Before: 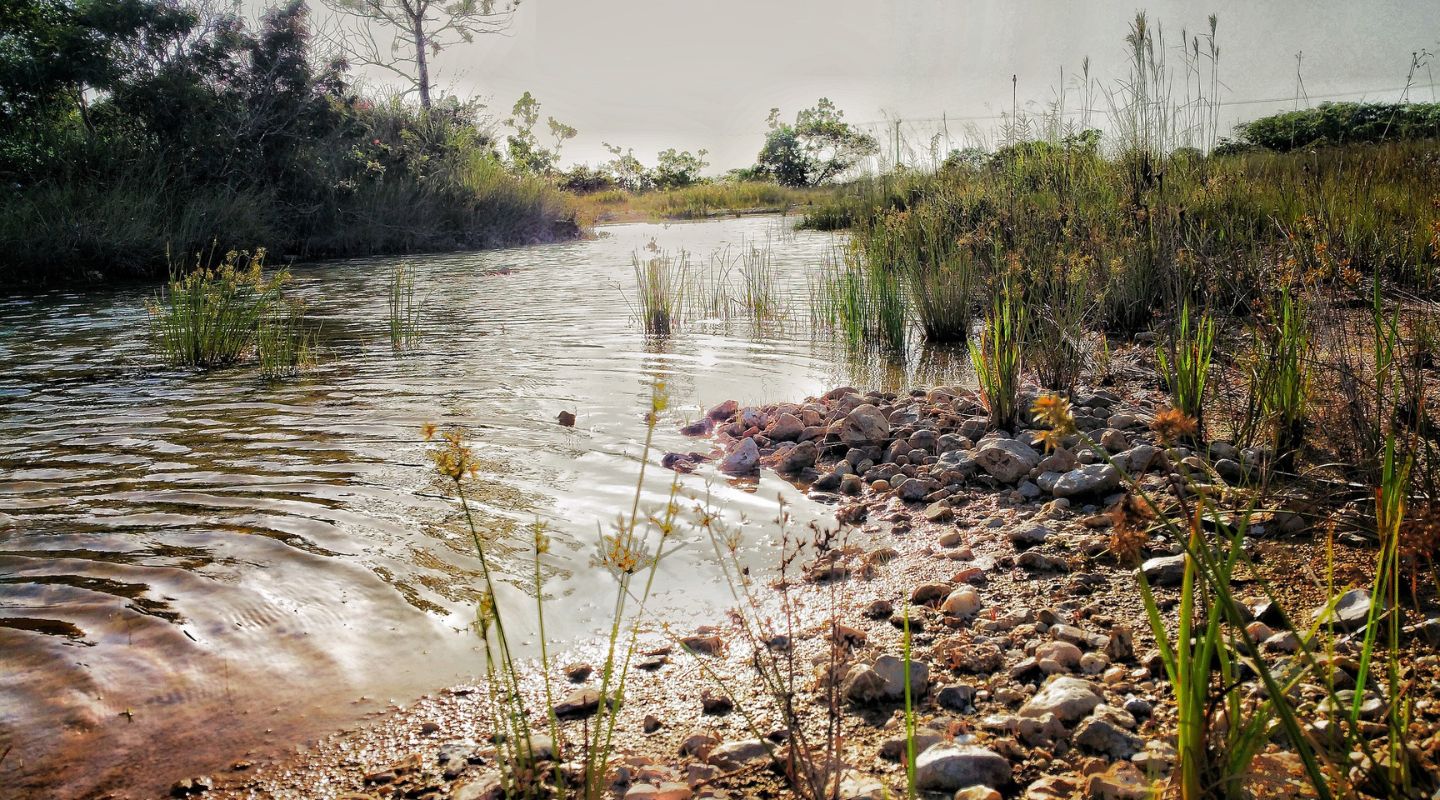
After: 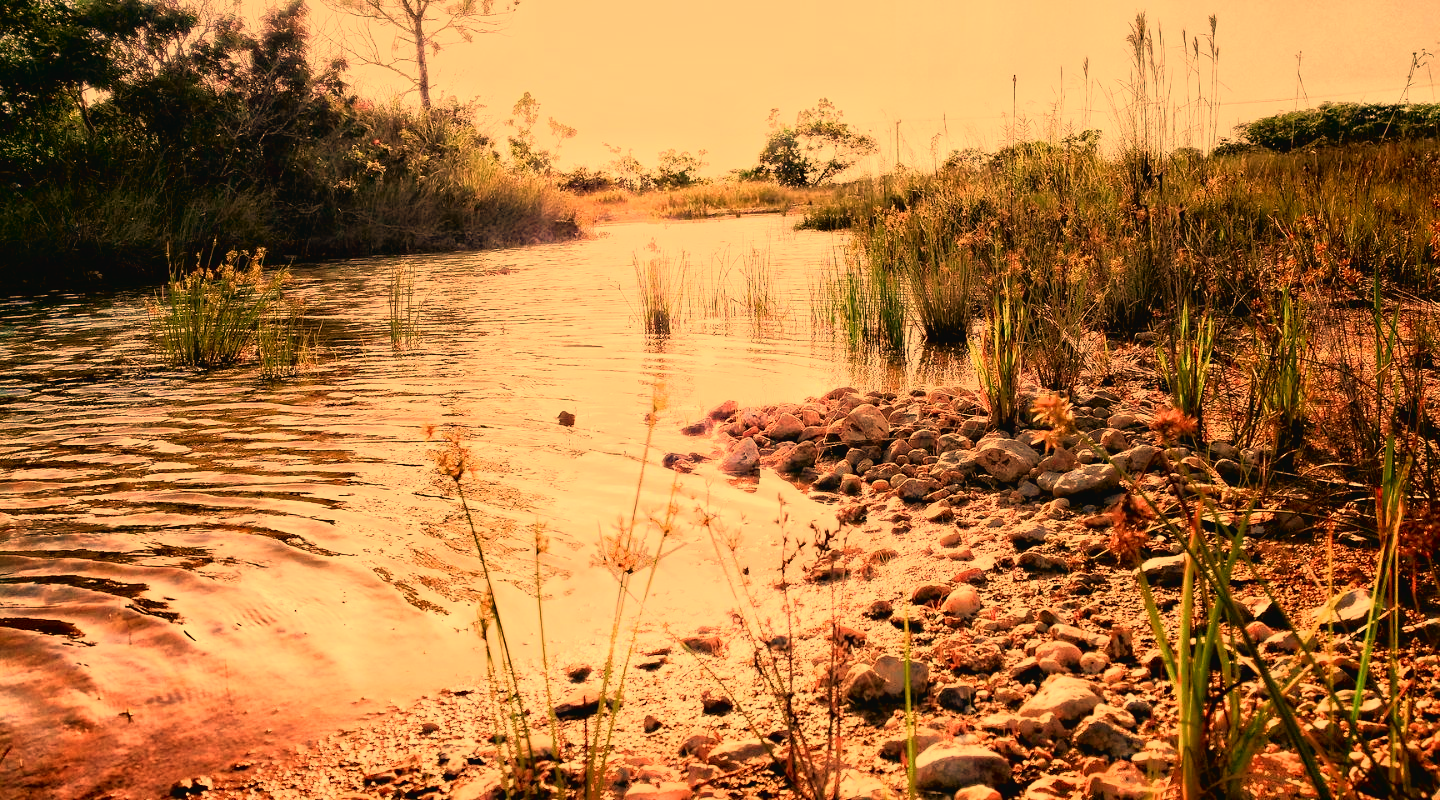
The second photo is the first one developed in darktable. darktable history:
tone curve: curves: ch0 [(0, 0.024) (0.031, 0.027) (0.113, 0.069) (0.198, 0.18) (0.304, 0.303) (0.441, 0.462) (0.557, 0.6) (0.711, 0.79) (0.812, 0.878) (0.927, 0.935) (1, 0.963)]; ch1 [(0, 0) (0.222, 0.2) (0.343, 0.325) (0.45, 0.441) (0.502, 0.501) (0.527, 0.534) (0.55, 0.561) (0.632, 0.656) (0.735, 0.754) (1, 1)]; ch2 [(0, 0) (0.249, 0.222) (0.352, 0.348) (0.424, 0.439) (0.476, 0.482) (0.499, 0.501) (0.517, 0.516) (0.532, 0.544) (0.558, 0.585) (0.596, 0.629) (0.726, 0.745) (0.82, 0.796) (0.998, 0.928)], color space Lab, independent channels, preserve colors none
white balance: red 1.467, blue 0.684
